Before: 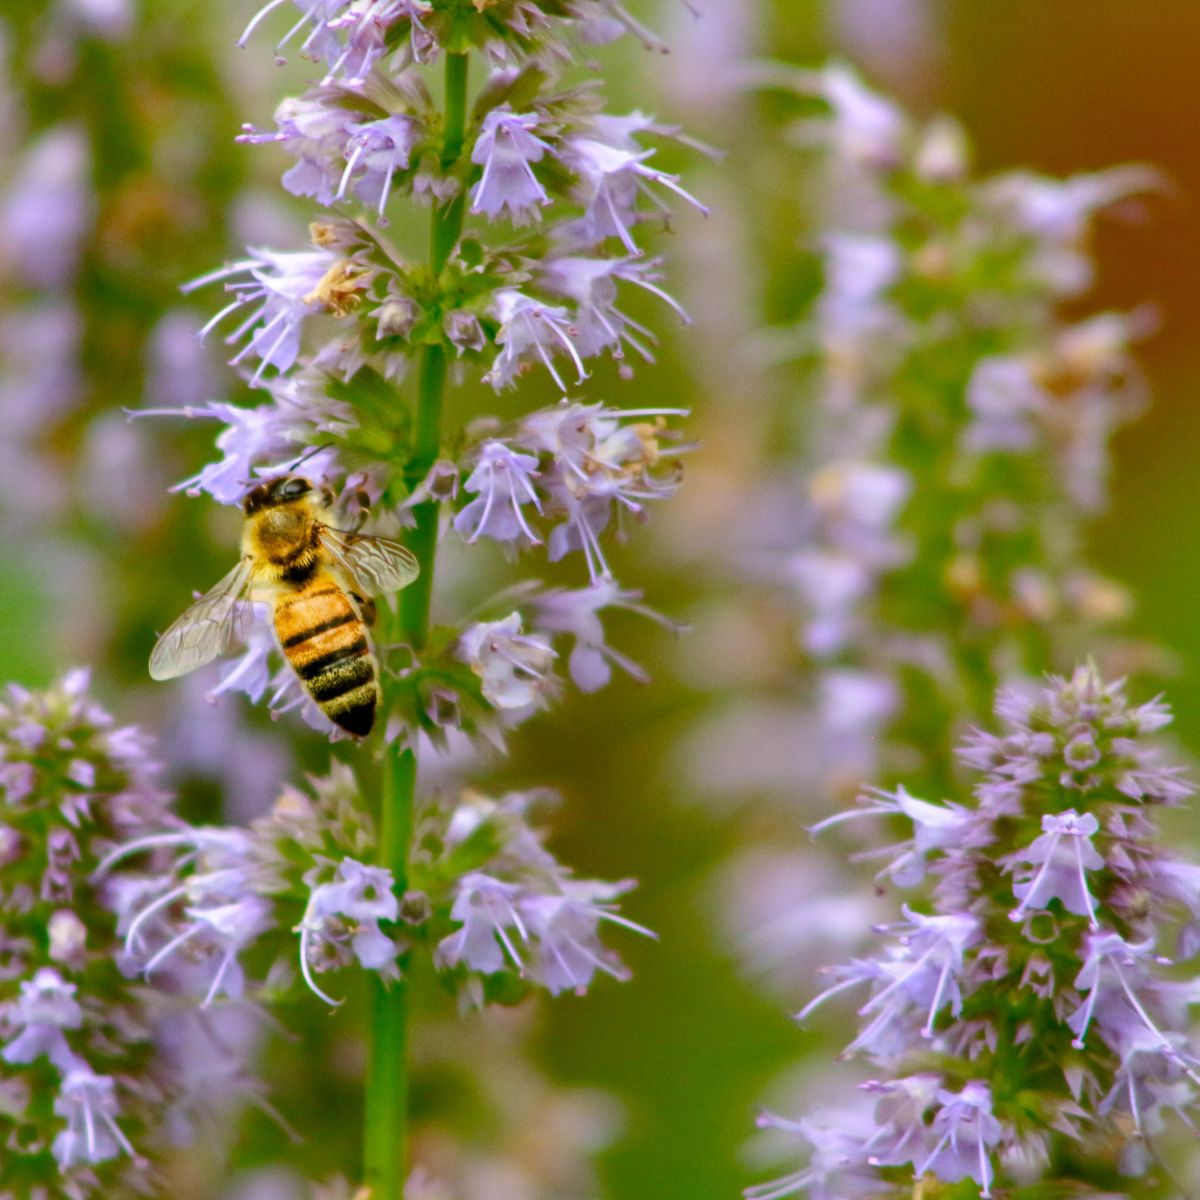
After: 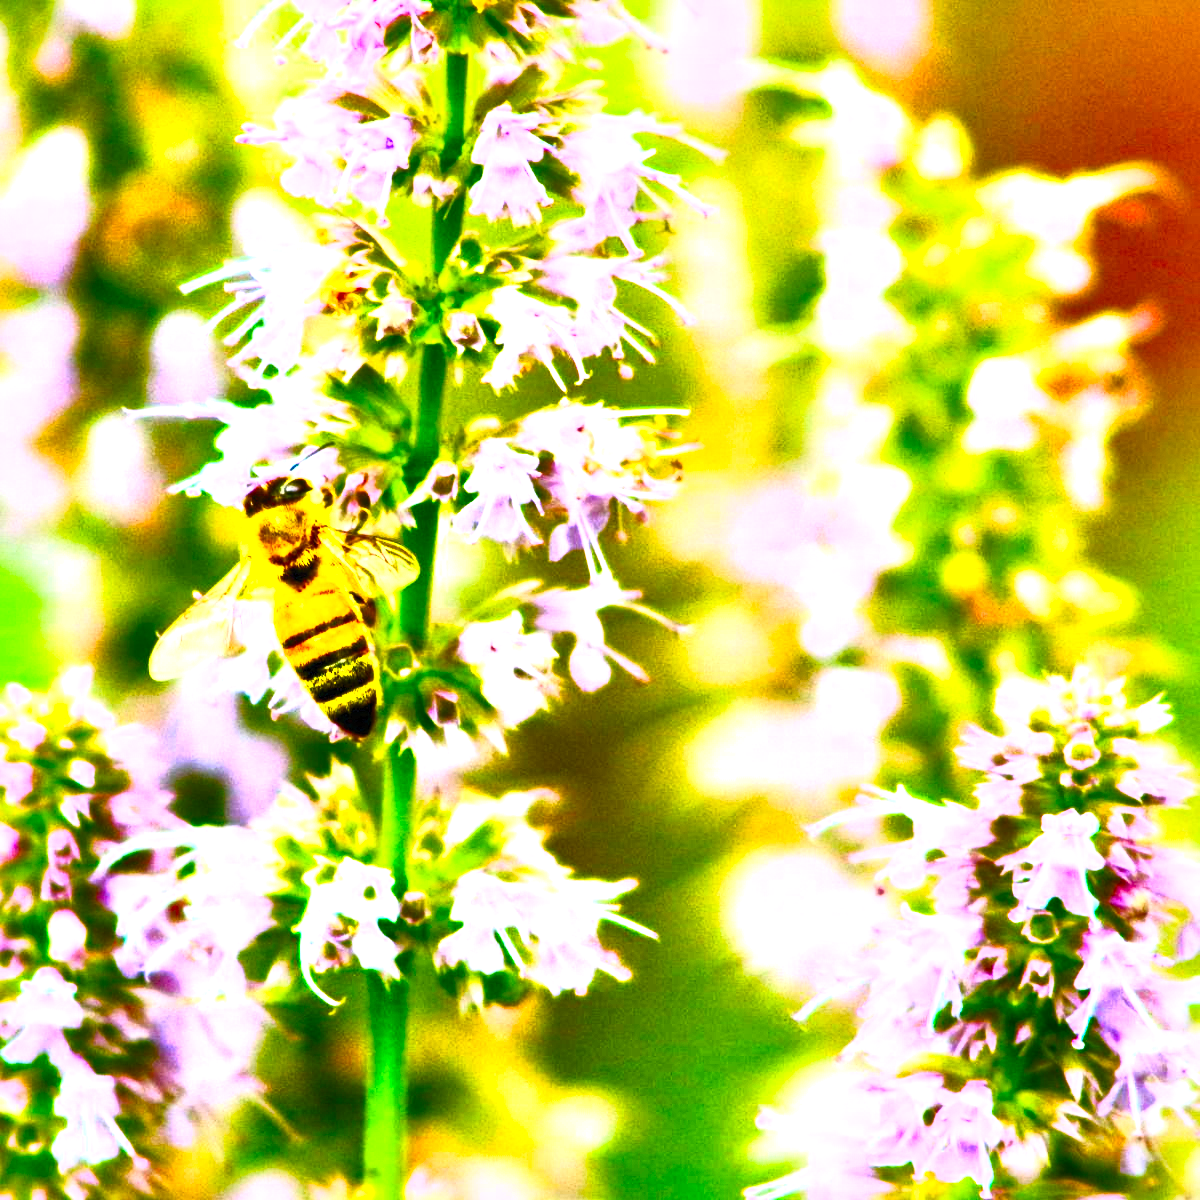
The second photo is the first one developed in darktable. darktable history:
exposure: compensate highlight preservation false
color balance rgb: perceptual saturation grading › global saturation 20%, perceptual saturation grading › highlights -14.235%, perceptual saturation grading › shadows 49.689%, global vibrance 30.22%
tone curve: curves: ch0 [(0, 0) (0.003, 0.046) (0.011, 0.052) (0.025, 0.059) (0.044, 0.069) (0.069, 0.084) (0.1, 0.107) (0.136, 0.133) (0.177, 0.171) (0.224, 0.216) (0.277, 0.293) (0.335, 0.371) (0.399, 0.481) (0.468, 0.577) (0.543, 0.662) (0.623, 0.749) (0.709, 0.831) (0.801, 0.891) (0.898, 0.942) (1, 1)], color space Lab, independent channels, preserve colors basic power
contrast brightness saturation: contrast 0.995, brightness 0.989, saturation 0.989
local contrast: mode bilateral grid, contrast 43, coarseness 70, detail 213%, midtone range 0.2
color zones: curves: ch1 [(0, 0.513) (0.143, 0.524) (0.286, 0.511) (0.429, 0.506) (0.571, 0.503) (0.714, 0.503) (0.857, 0.508) (1, 0.513)]
